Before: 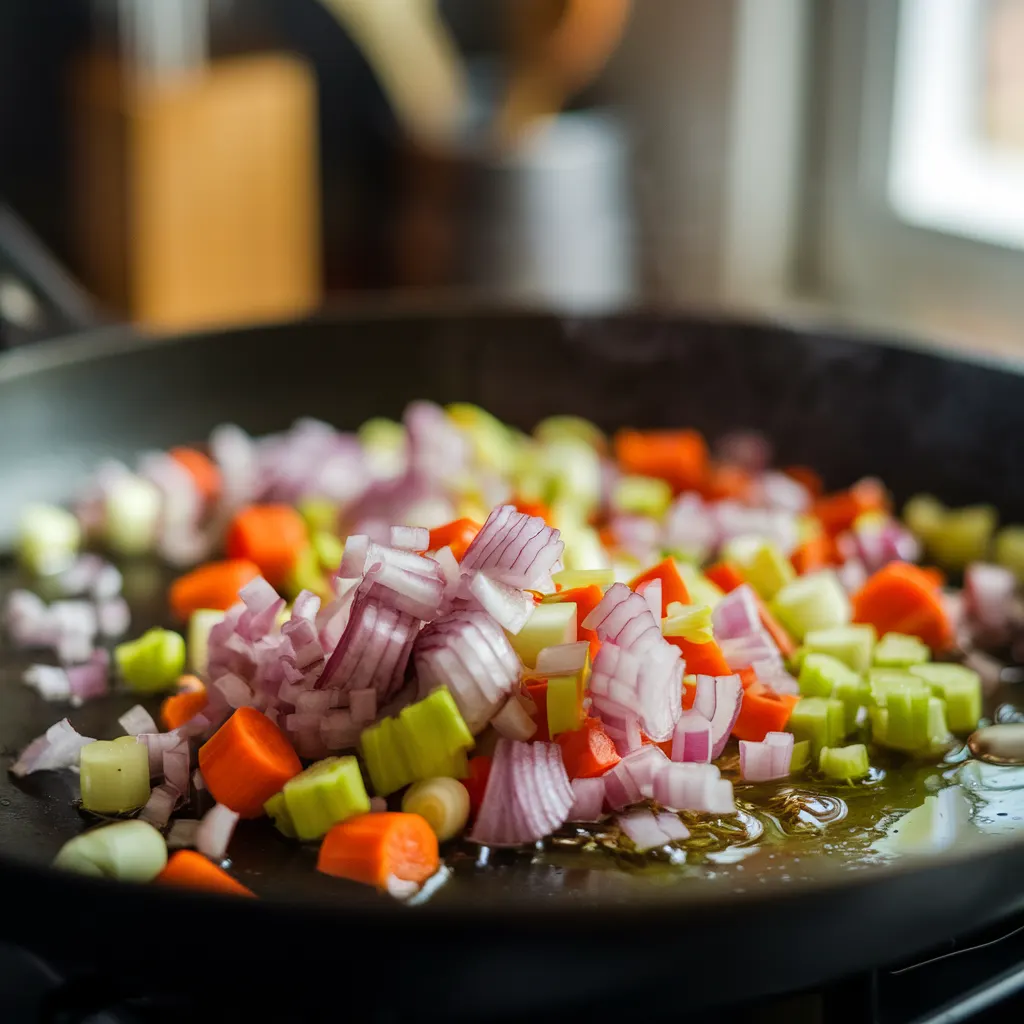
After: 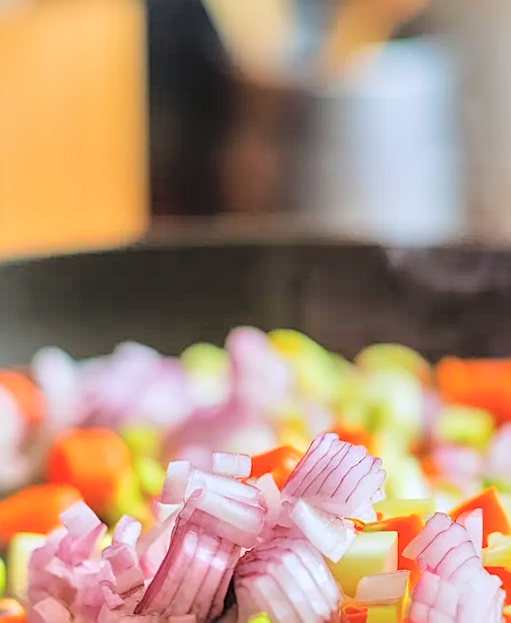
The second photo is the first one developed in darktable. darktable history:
rotate and perspective: rotation 0.8°, automatic cropping off
sharpen: on, module defaults
crop: left 17.835%, top 7.675%, right 32.881%, bottom 32.213%
contrast brightness saturation: contrast 0.1, brightness 0.3, saturation 0.14
exposure: exposure -0.116 EV, compensate exposure bias true, compensate highlight preservation false
tone equalizer: -7 EV 0.15 EV, -6 EV 0.6 EV, -5 EV 1.15 EV, -4 EV 1.33 EV, -3 EV 1.15 EV, -2 EV 0.6 EV, -1 EV 0.15 EV, mask exposure compensation -0.5 EV
color calibration: illuminant as shot in camera, x 0.358, y 0.373, temperature 4628.91 K
